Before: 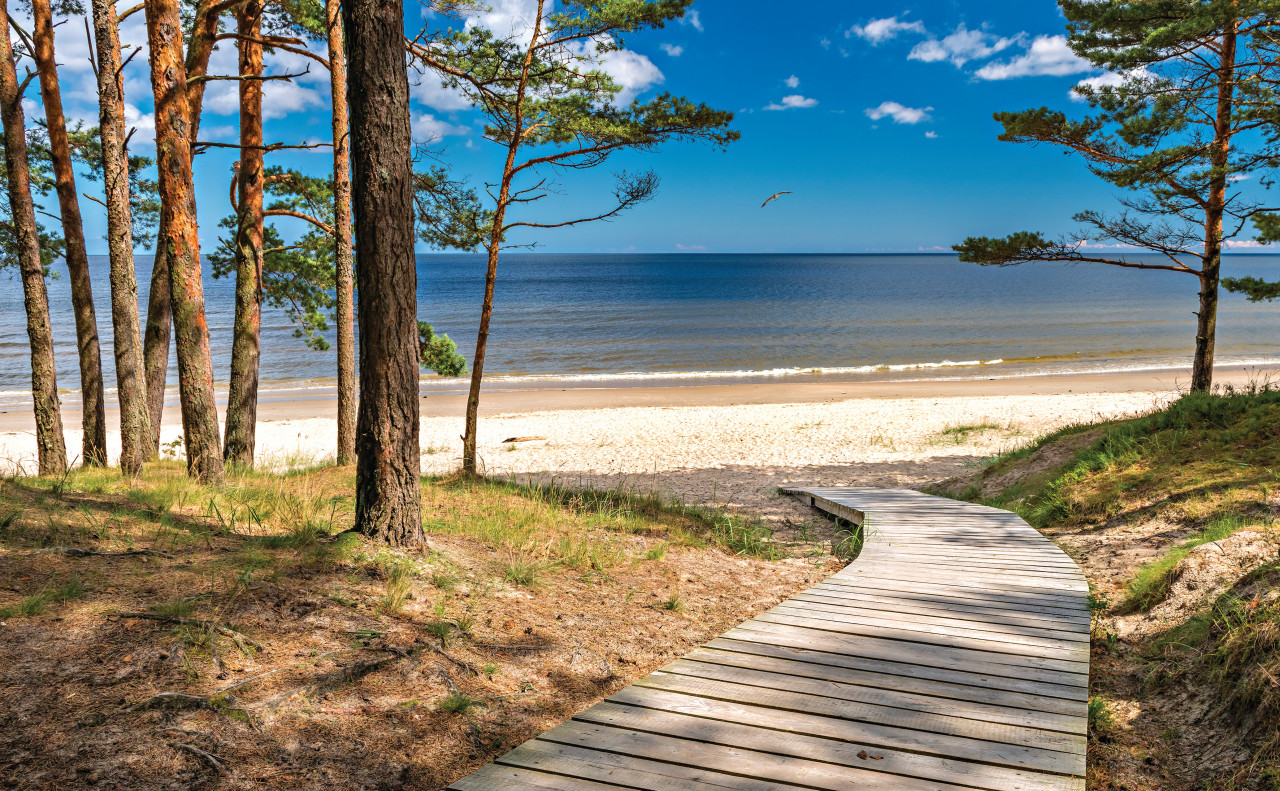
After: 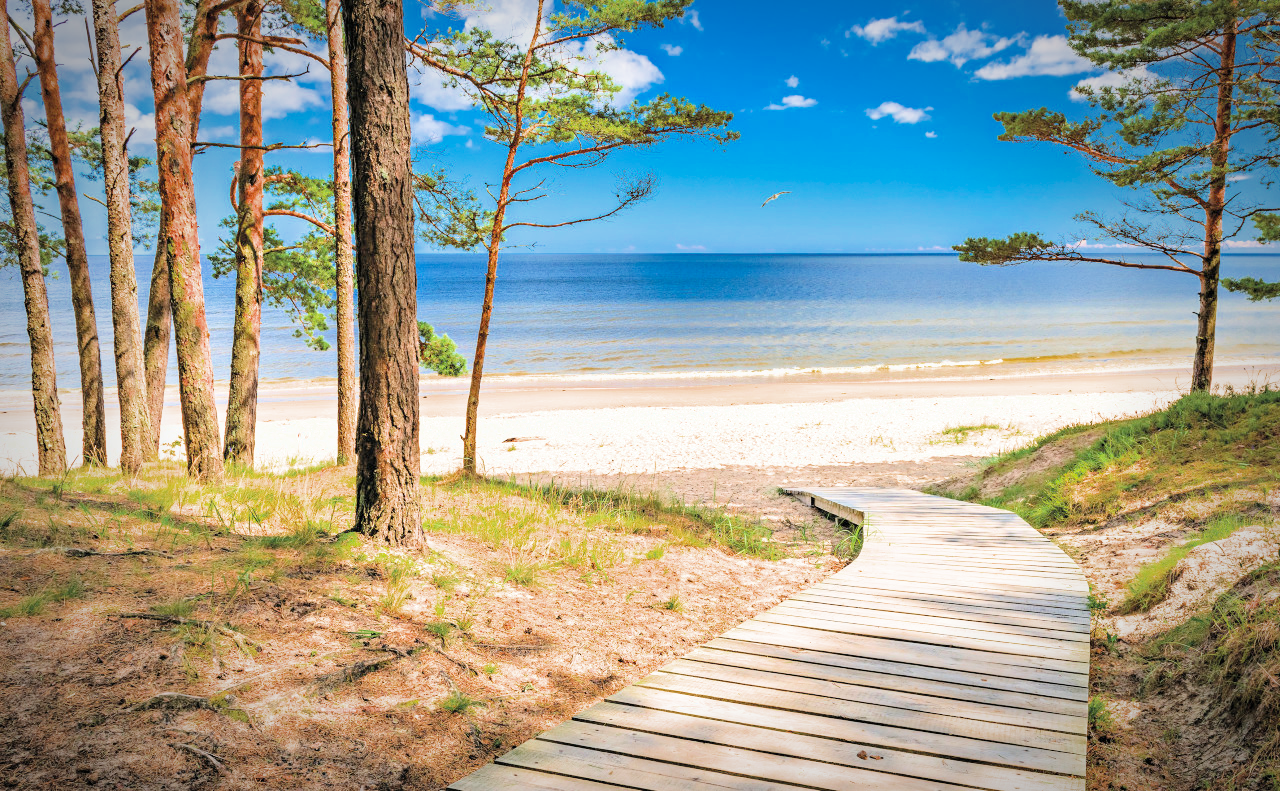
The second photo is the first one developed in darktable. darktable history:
filmic rgb: black relative exposure -7.15 EV, white relative exposure 5.36 EV, hardness 3.02, color science v6 (2022)
exposure: exposure 2.25 EV, compensate highlight preservation false
color zones: curves: ch0 [(0, 0.444) (0.143, 0.442) (0.286, 0.441) (0.429, 0.441) (0.571, 0.441) (0.714, 0.441) (0.857, 0.442) (1, 0.444)]
vignetting: fall-off start 70.97%, brightness -0.584, saturation -0.118, width/height ratio 1.333
